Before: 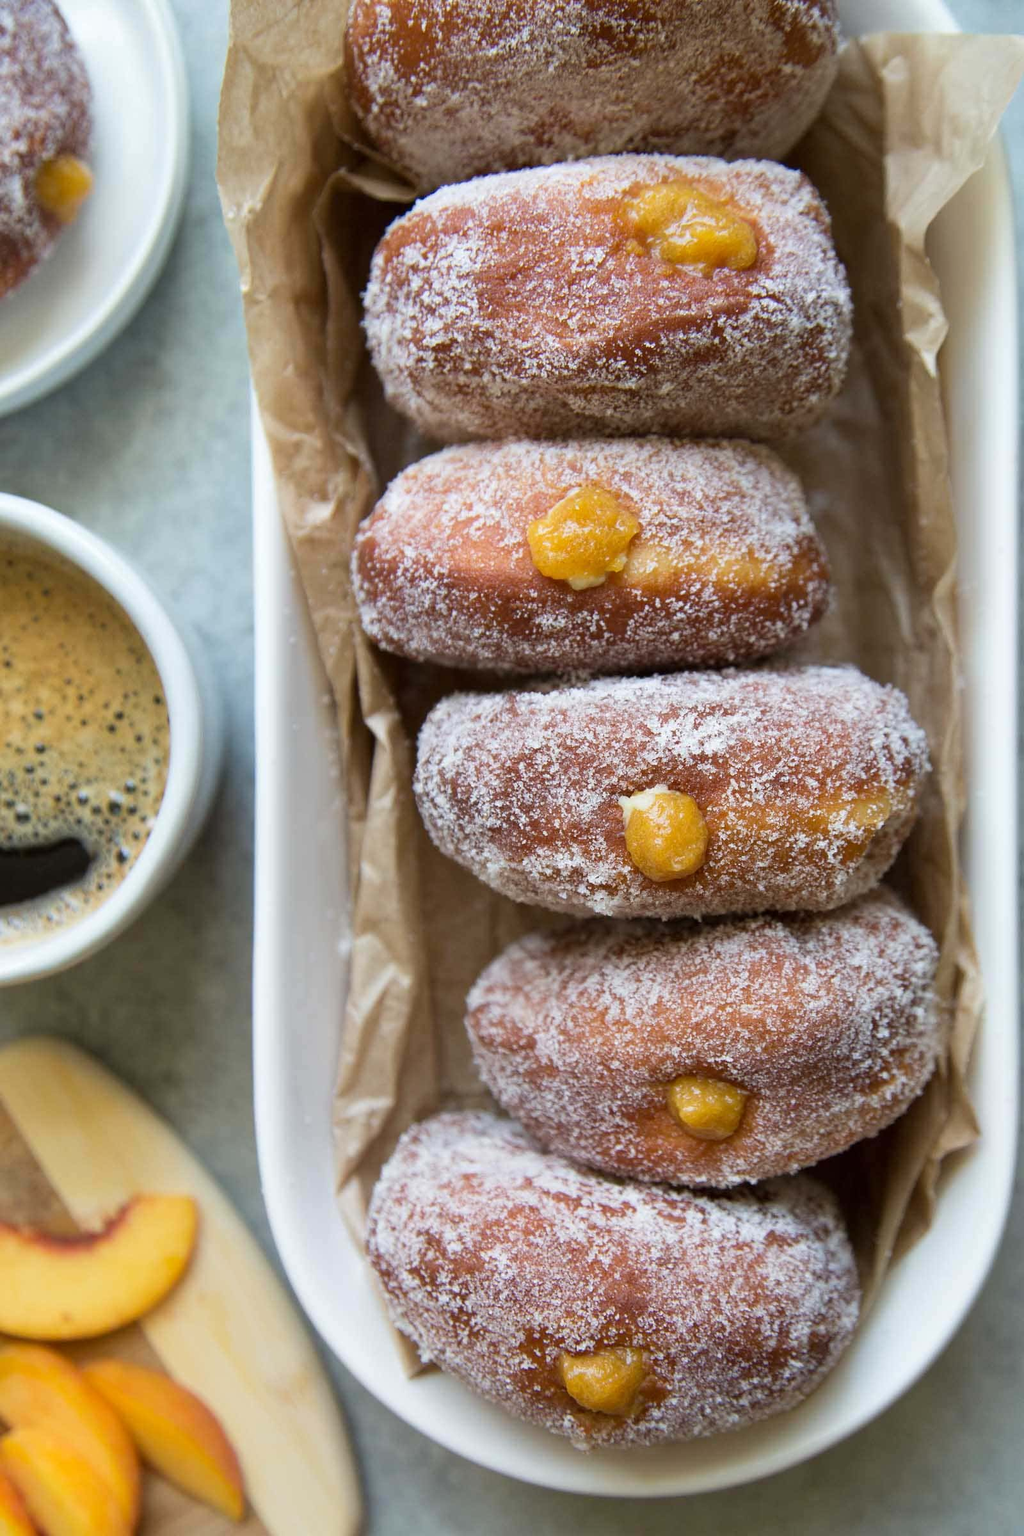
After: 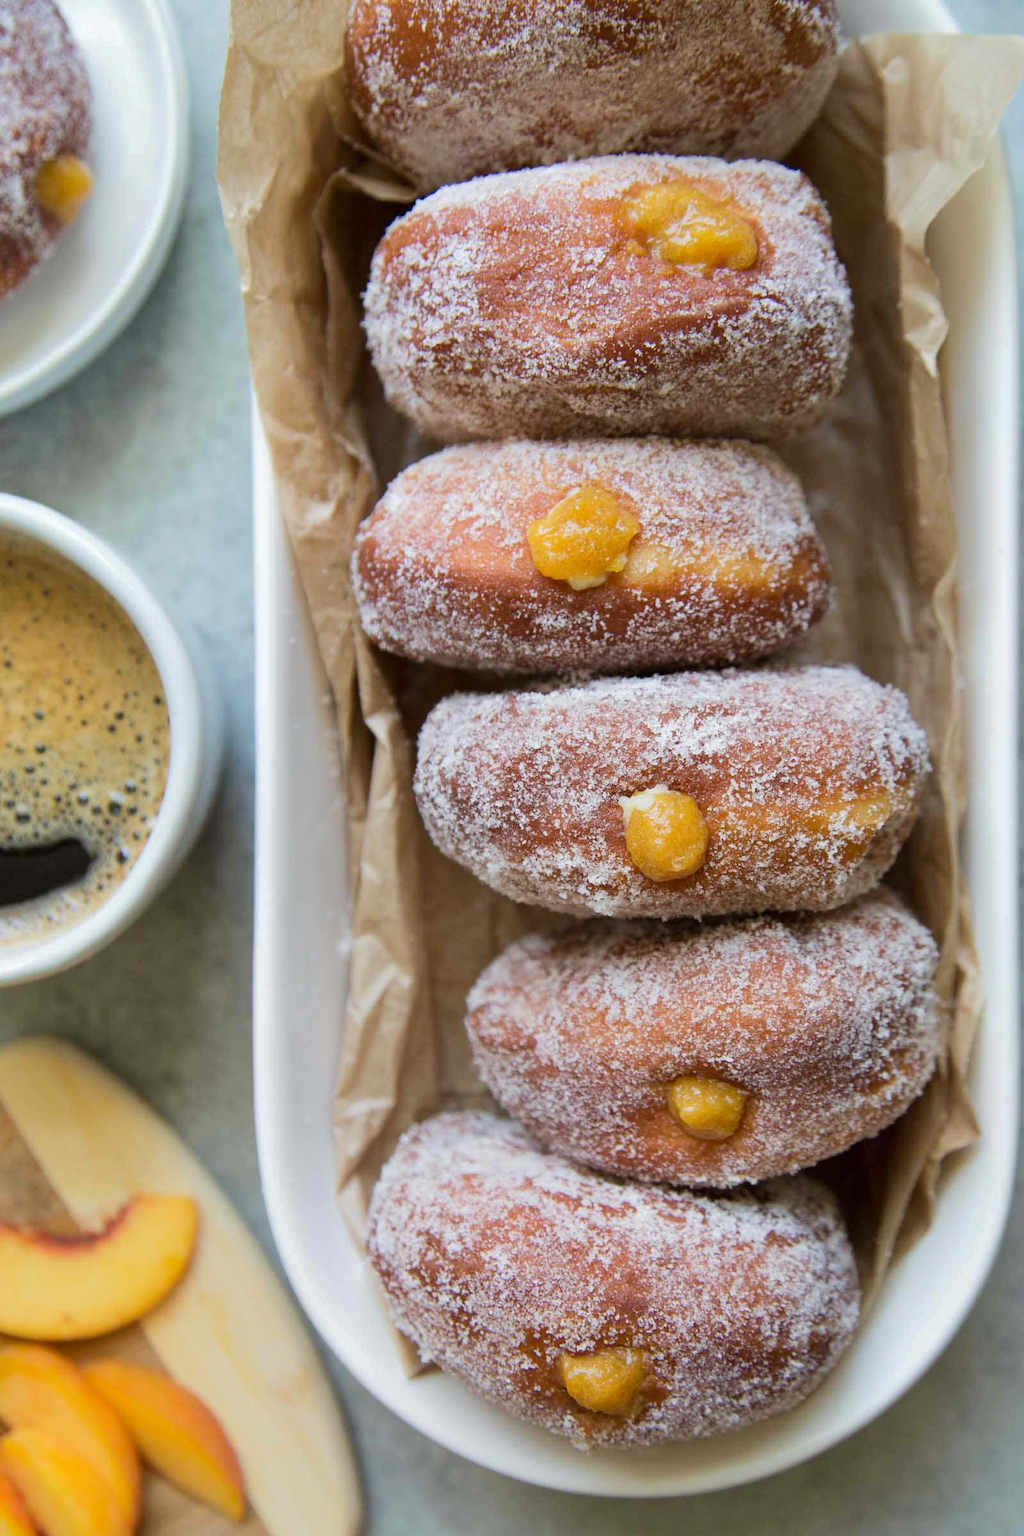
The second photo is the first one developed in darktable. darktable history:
base curve: curves: ch0 [(0, 0) (0.235, 0.266) (0.503, 0.496) (0.786, 0.72) (1, 1)]
